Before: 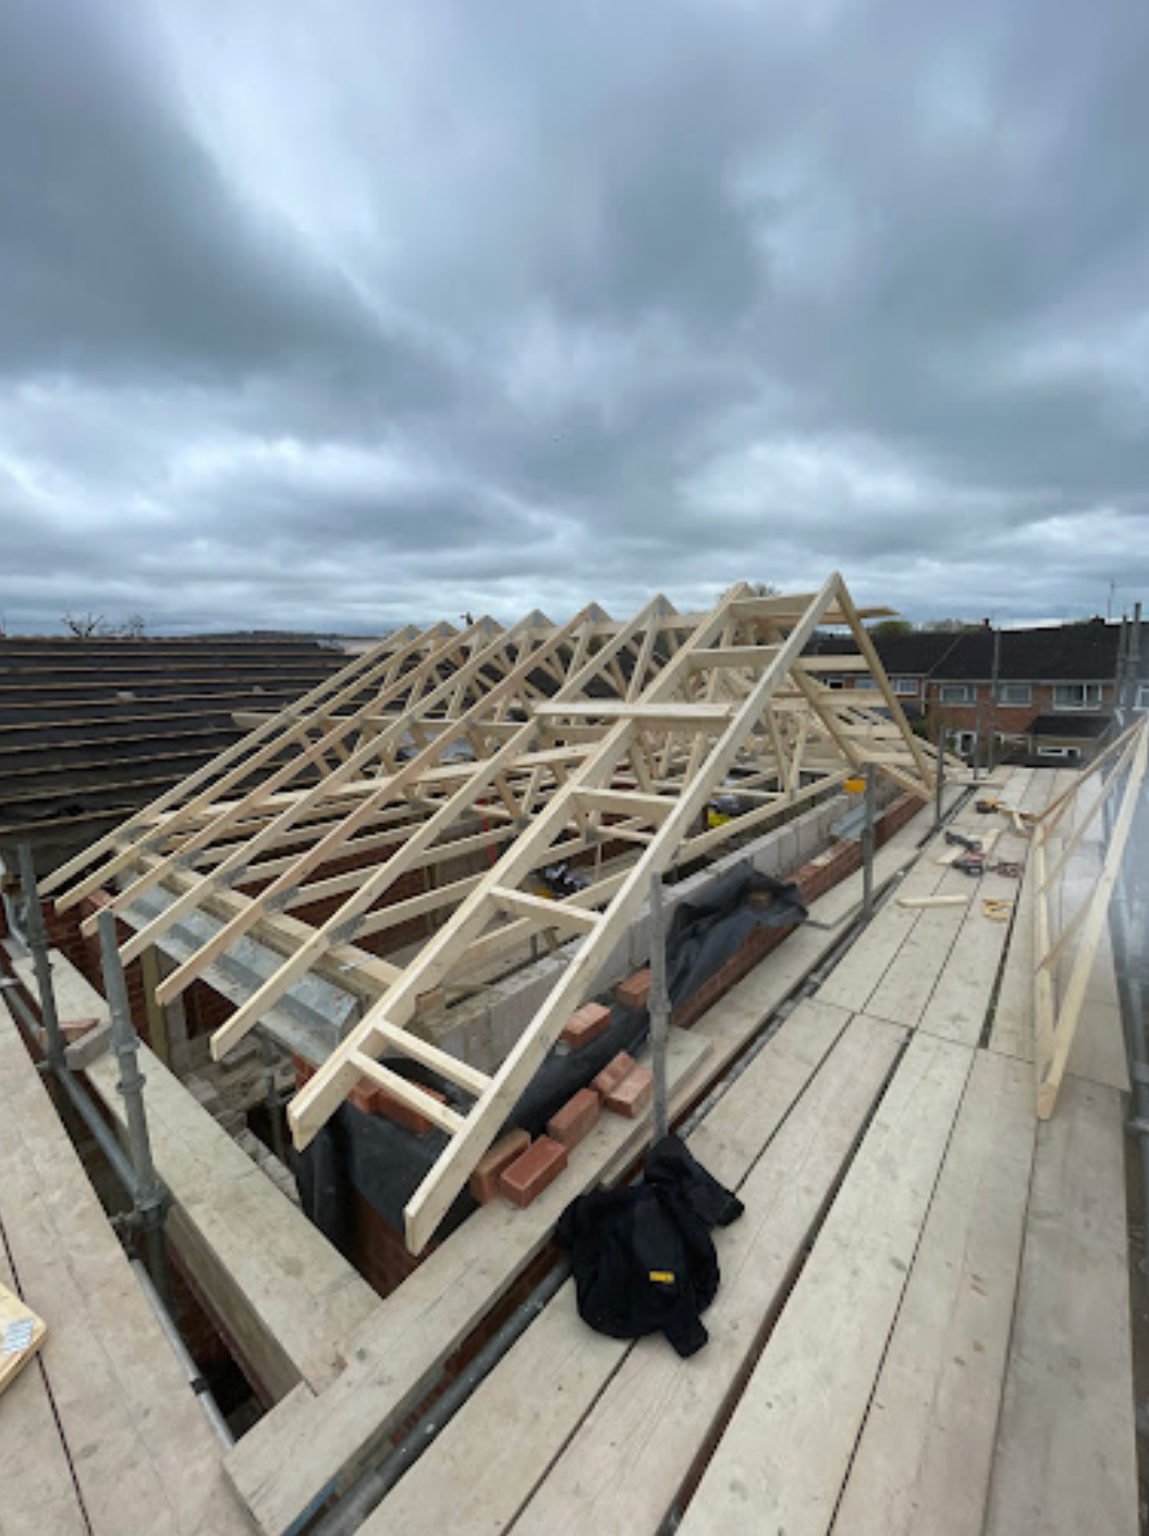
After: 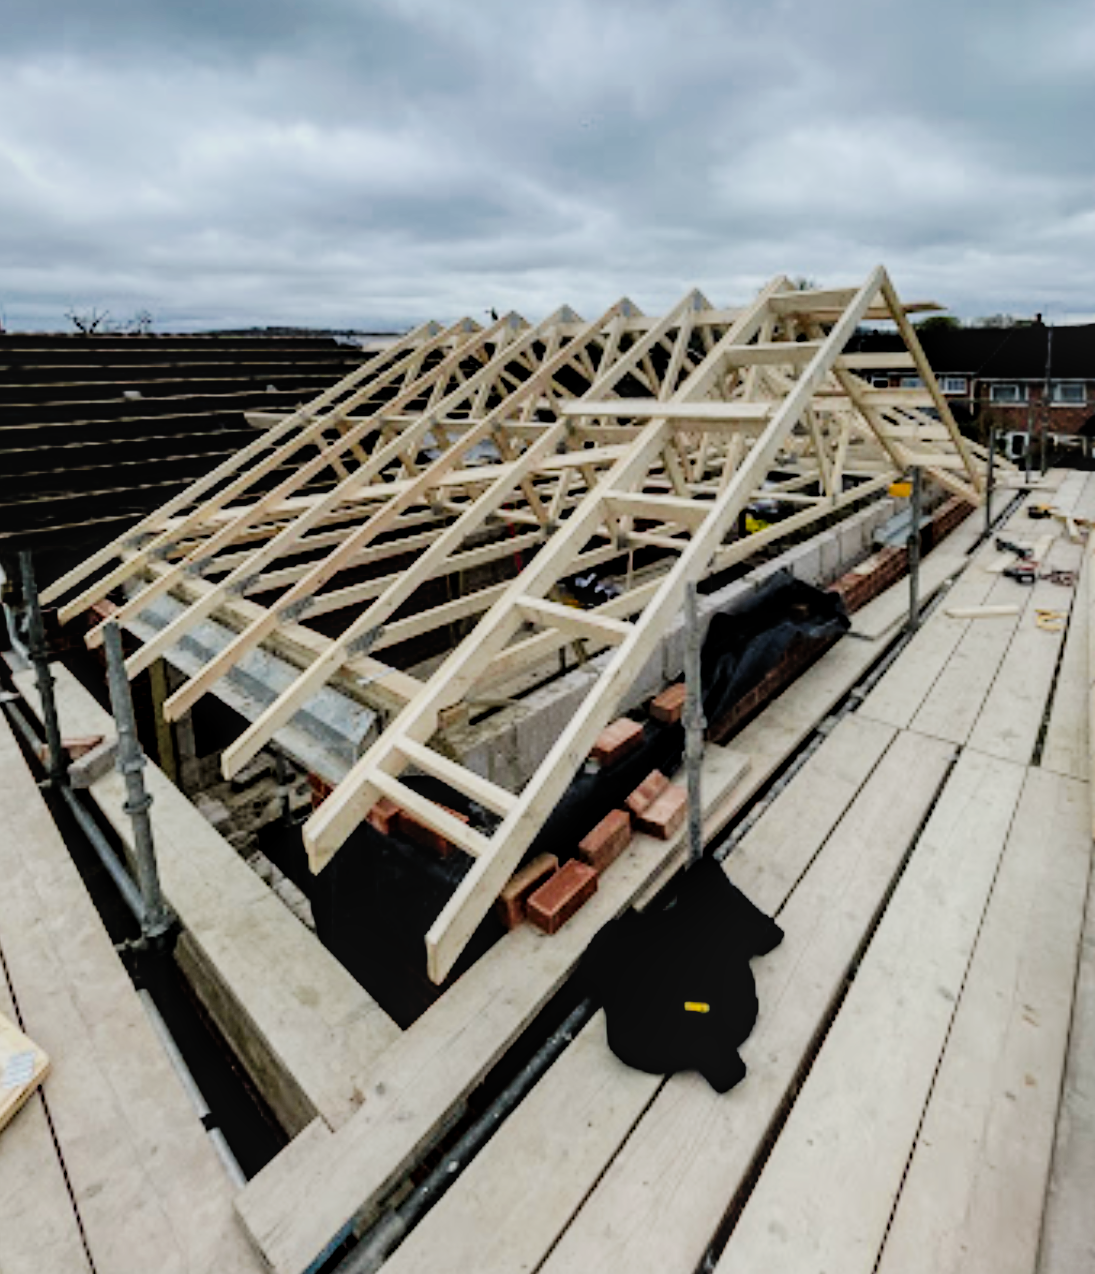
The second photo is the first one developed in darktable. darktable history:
local contrast: on, module defaults
tone curve: curves: ch0 [(0, 0) (0.003, 0) (0.011, 0.001) (0.025, 0.003) (0.044, 0.005) (0.069, 0.012) (0.1, 0.023) (0.136, 0.039) (0.177, 0.088) (0.224, 0.15) (0.277, 0.239) (0.335, 0.334) (0.399, 0.43) (0.468, 0.526) (0.543, 0.621) (0.623, 0.711) (0.709, 0.791) (0.801, 0.87) (0.898, 0.949) (1, 1)], preserve colors none
crop: top 20.916%, right 9.437%, bottom 0.316%
filmic rgb: black relative exposure -4.14 EV, white relative exposure 5.1 EV, hardness 2.11, contrast 1.165
